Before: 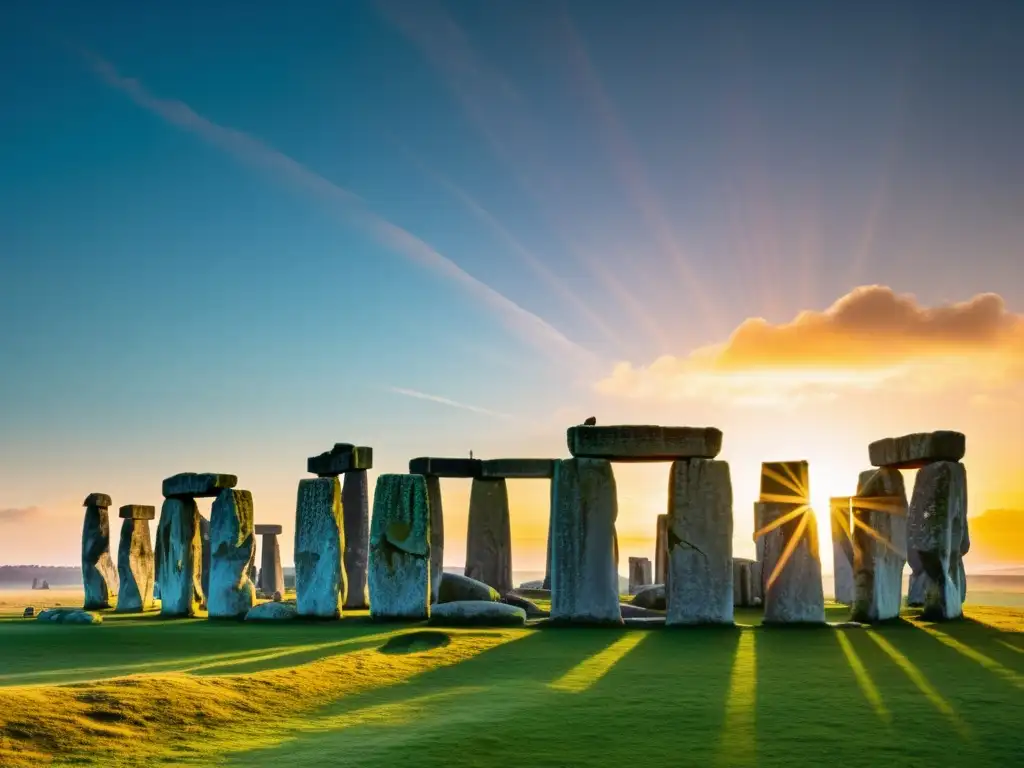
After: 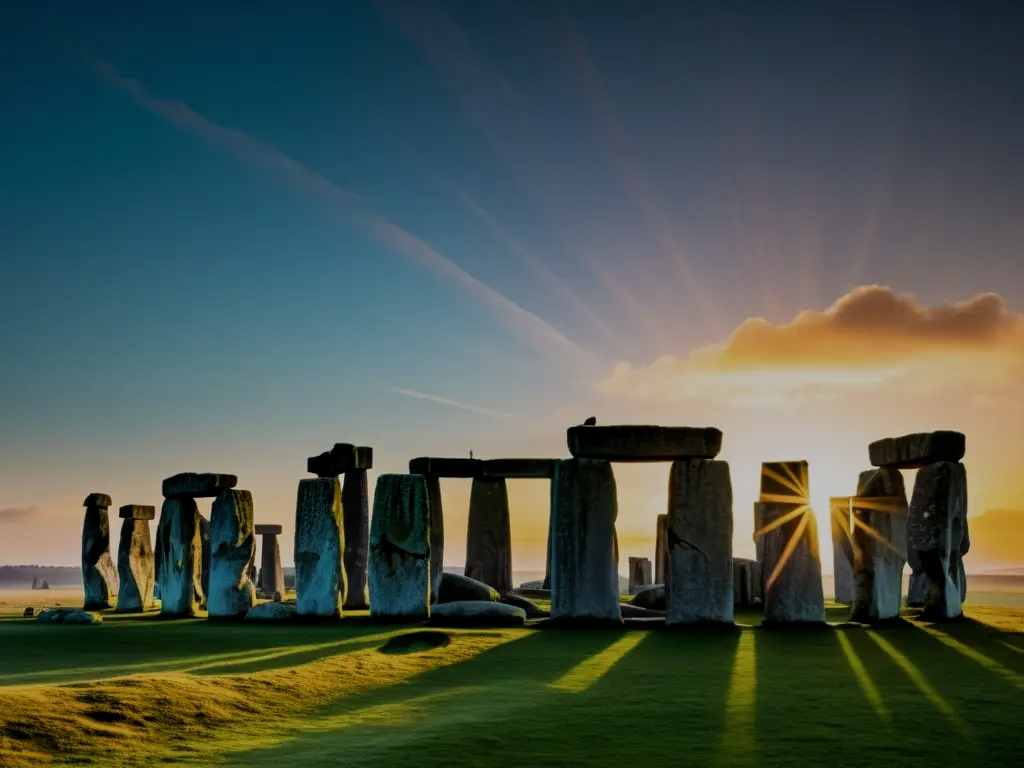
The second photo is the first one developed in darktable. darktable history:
filmic rgb: middle gray luminance 21.73%, black relative exposure -14 EV, white relative exposure 2.96 EV, threshold 6 EV, target black luminance 0%, hardness 8.81, latitude 59.69%, contrast 1.208, highlights saturation mix 5%, shadows ↔ highlights balance 41.6%, add noise in highlights 0, color science v3 (2019), use custom middle-gray values true, iterations of high-quality reconstruction 0, contrast in highlights soft, enable highlight reconstruction true
exposure: black level correction 0, exposure -0.721 EV, compensate highlight preservation false
